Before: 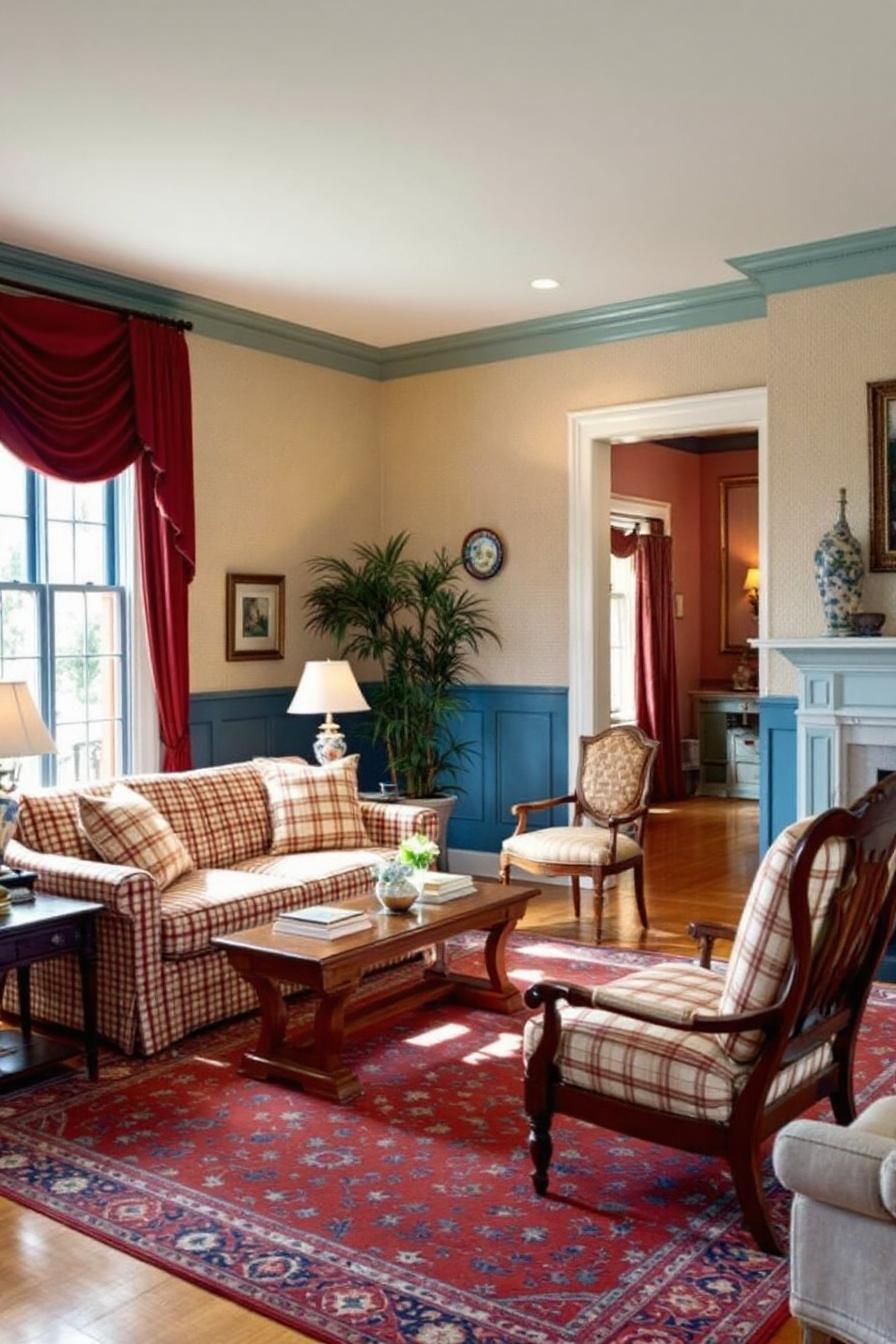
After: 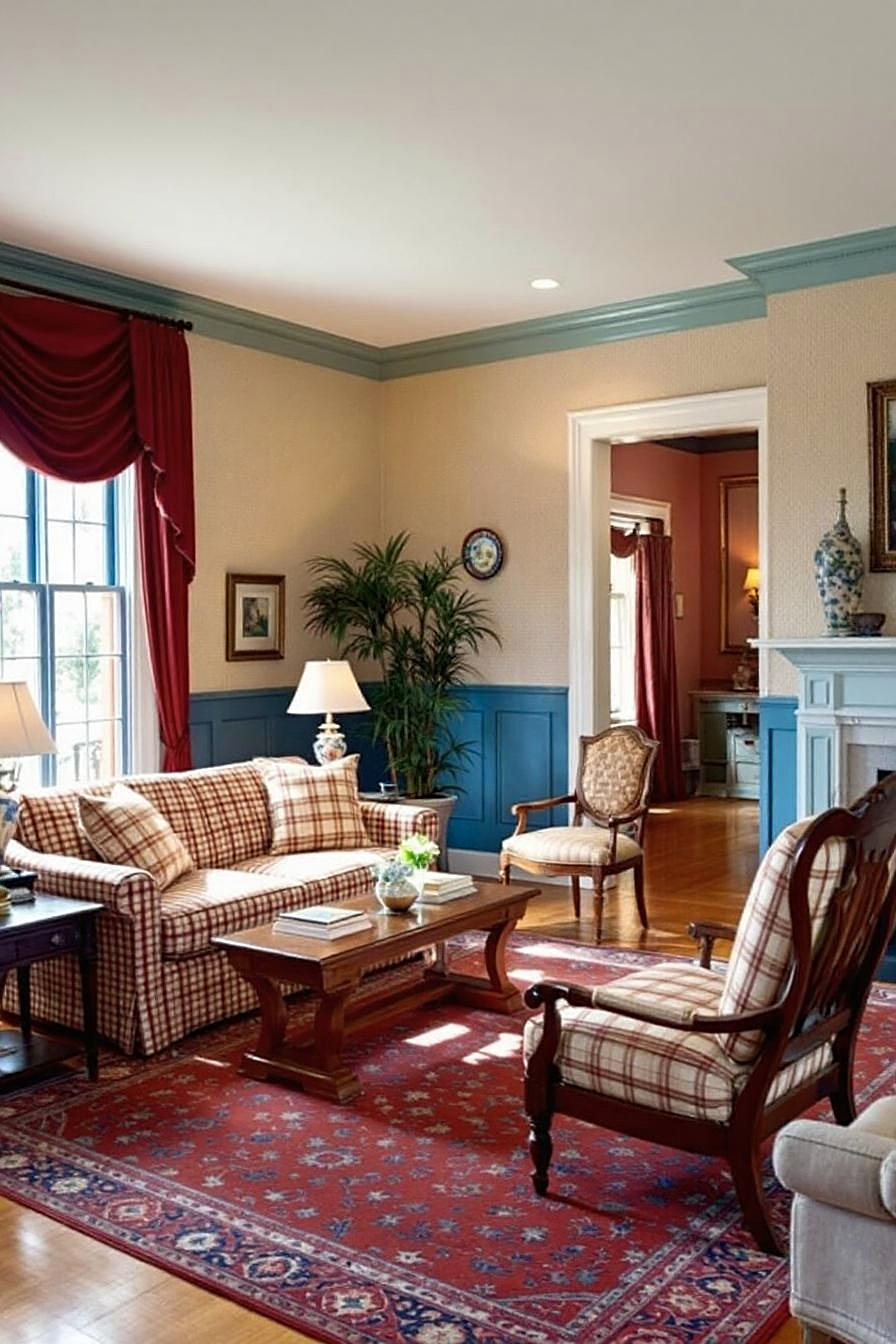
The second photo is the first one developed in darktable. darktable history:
color zones: curves: ch0 [(0.068, 0.464) (0.25, 0.5) (0.48, 0.508) (0.75, 0.536) (0.886, 0.476) (0.967, 0.456)]; ch1 [(0.066, 0.456) (0.25, 0.5) (0.616, 0.508) (0.746, 0.56) (0.934, 0.444)]
sharpen: on, module defaults
